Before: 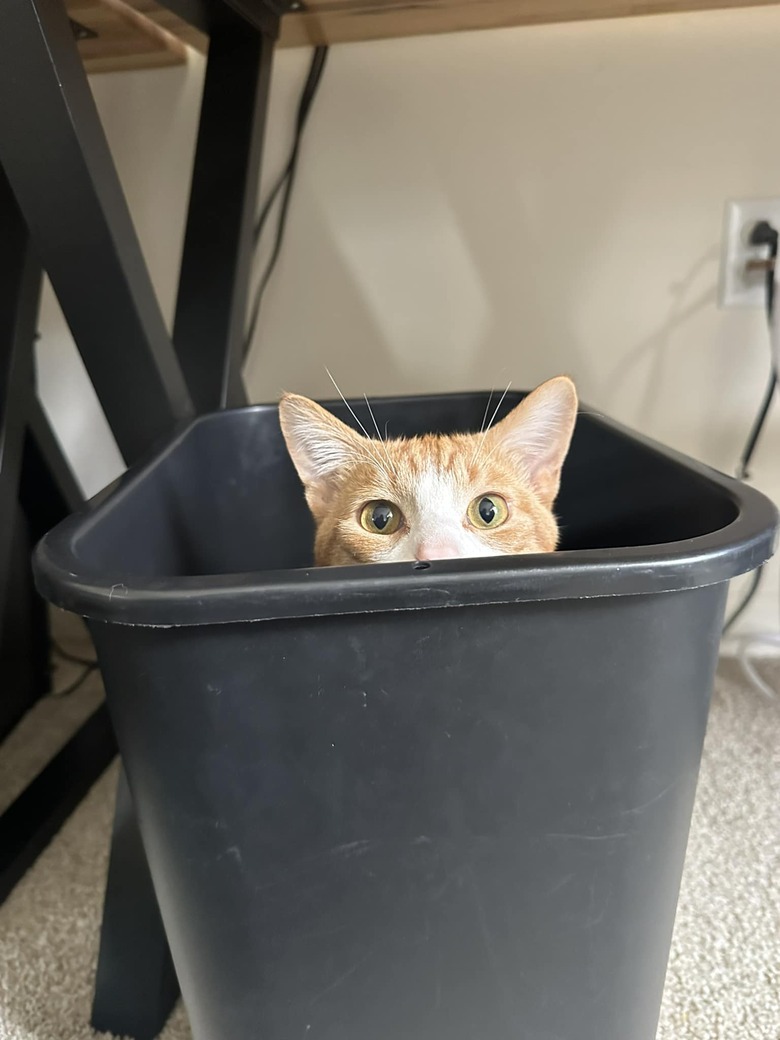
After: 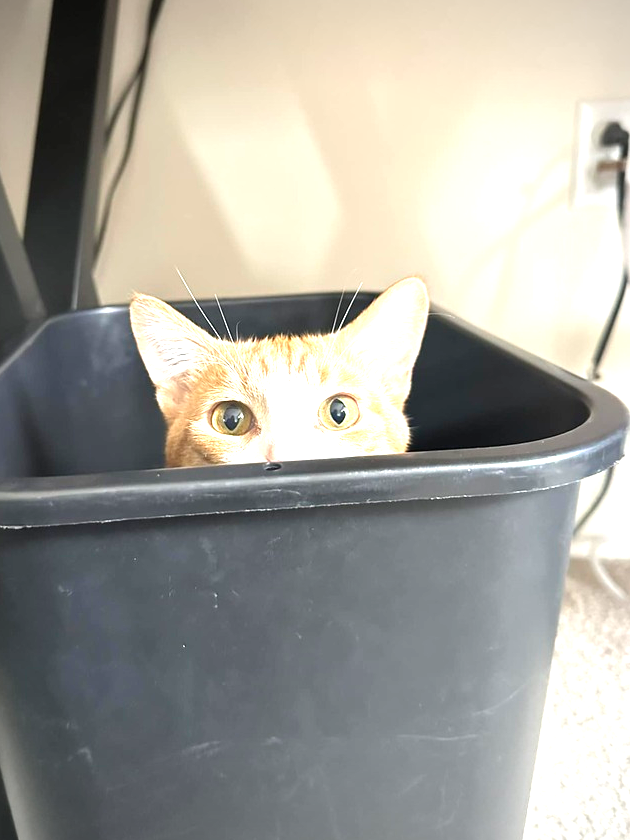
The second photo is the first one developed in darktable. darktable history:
exposure: black level correction 0, exposure 1.2 EV, compensate highlight preservation false
vignetting: fall-off radius 60.92%
crop: left 19.159%, top 9.58%, bottom 9.58%
